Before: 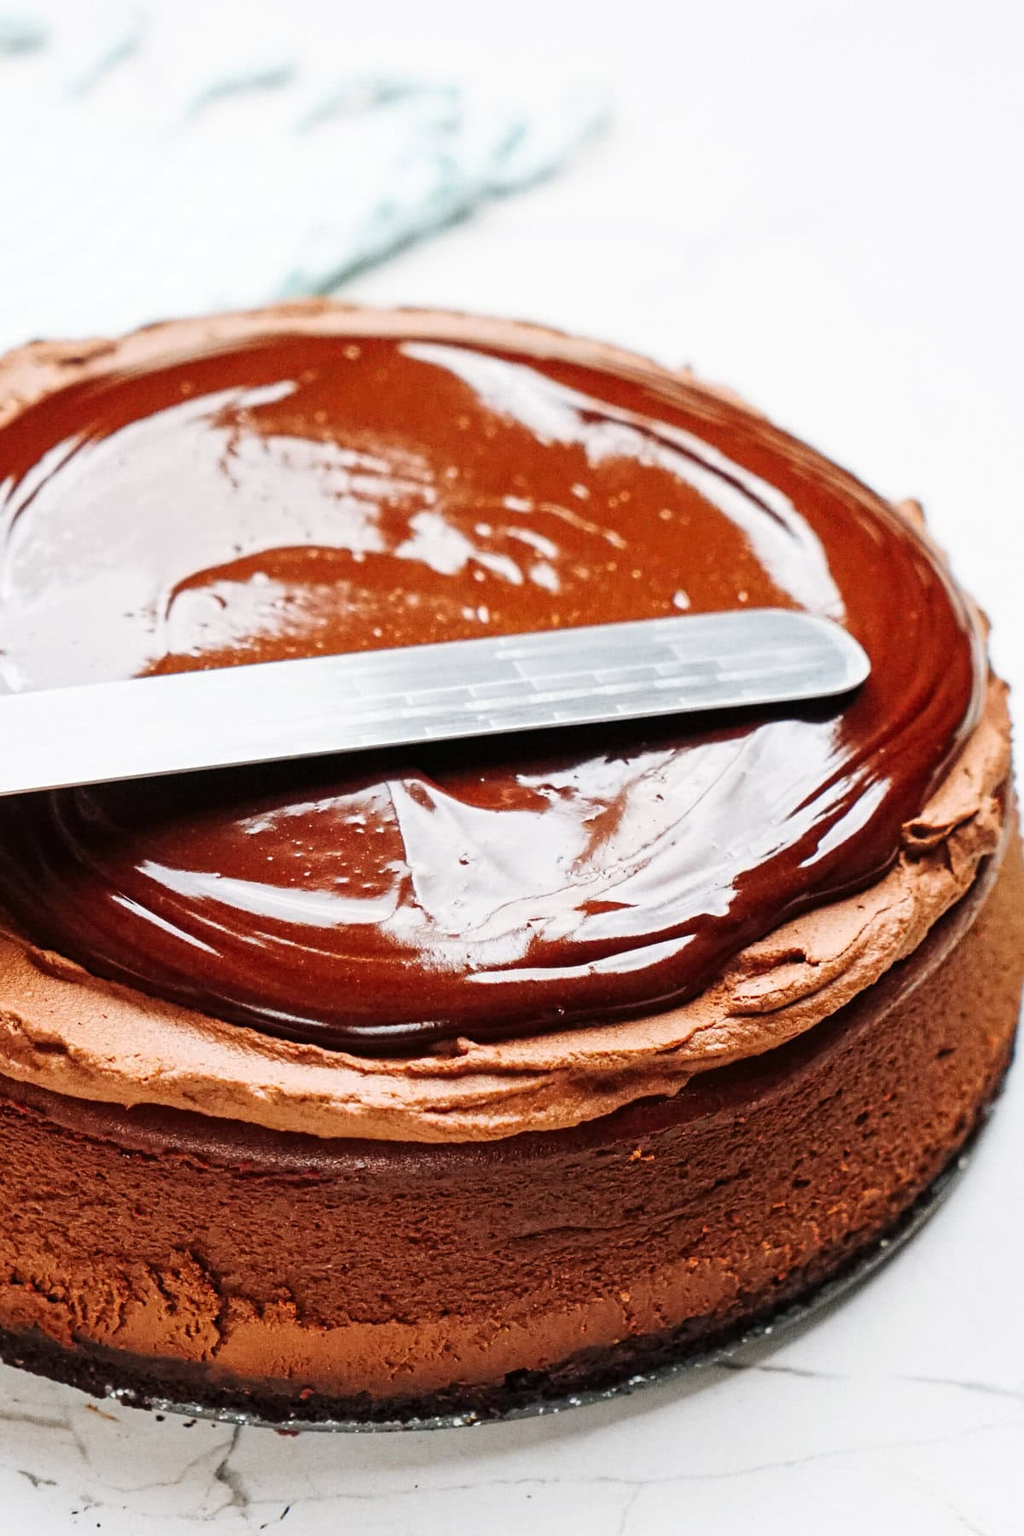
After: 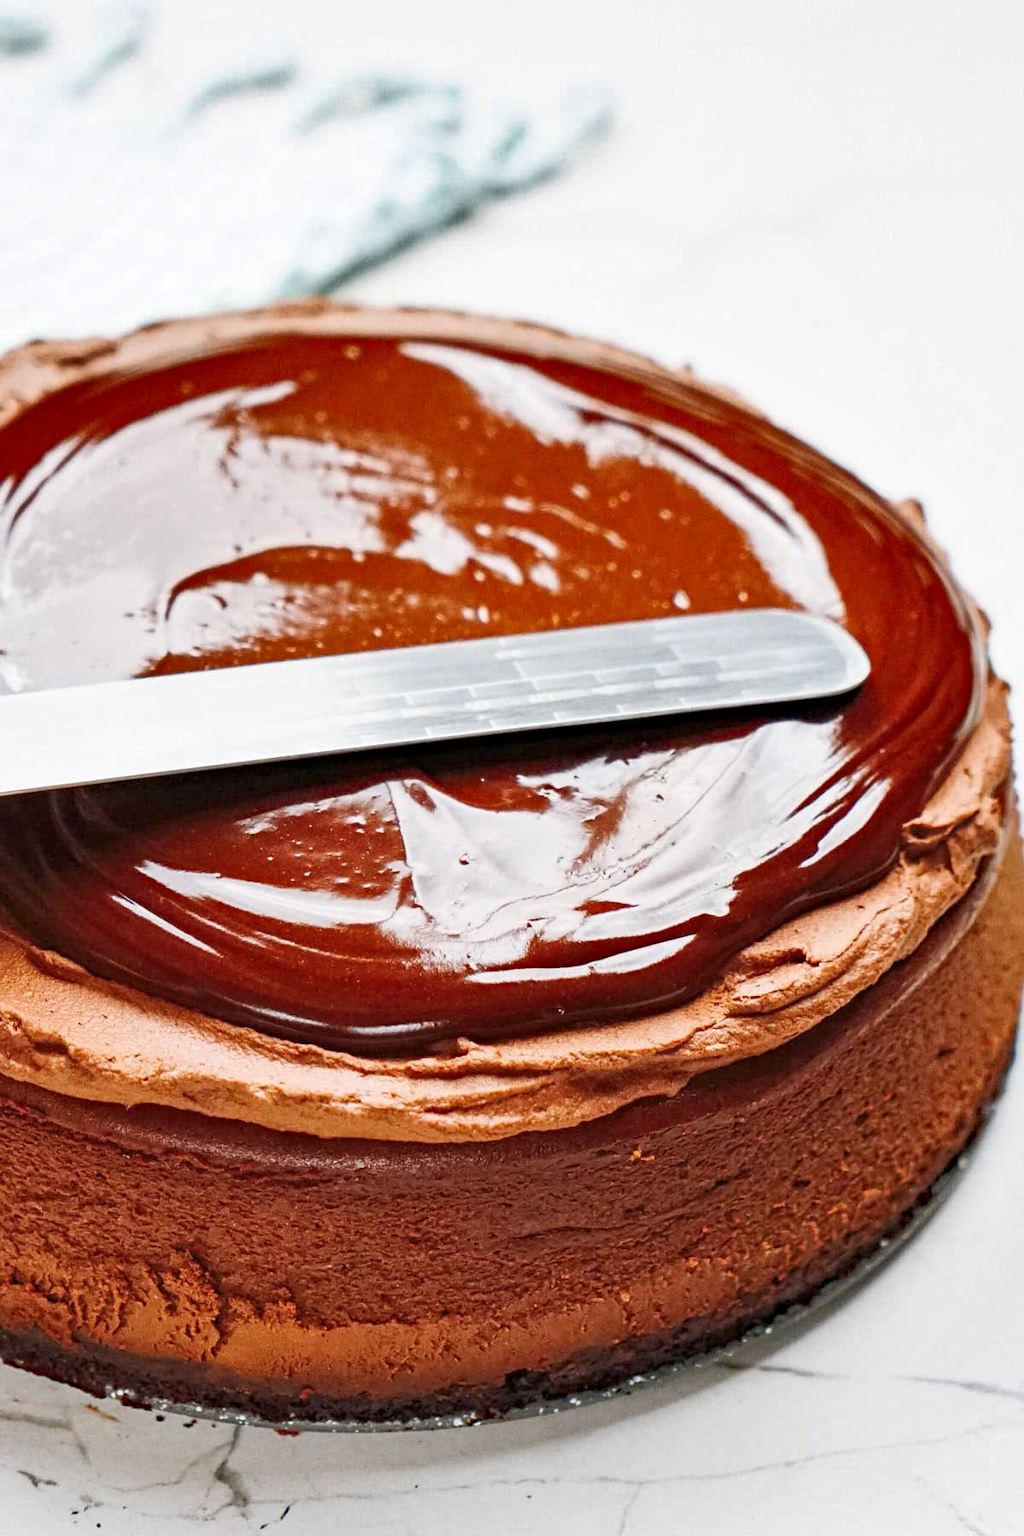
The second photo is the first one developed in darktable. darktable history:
rgb curve: curves: ch0 [(0, 0) (0.072, 0.166) (0.217, 0.293) (0.414, 0.42) (1, 1)], compensate middle gray true, preserve colors basic power
shadows and highlights: low approximation 0.01, soften with gaussian
haze removal: strength 0.29, distance 0.25, compatibility mode true, adaptive false
